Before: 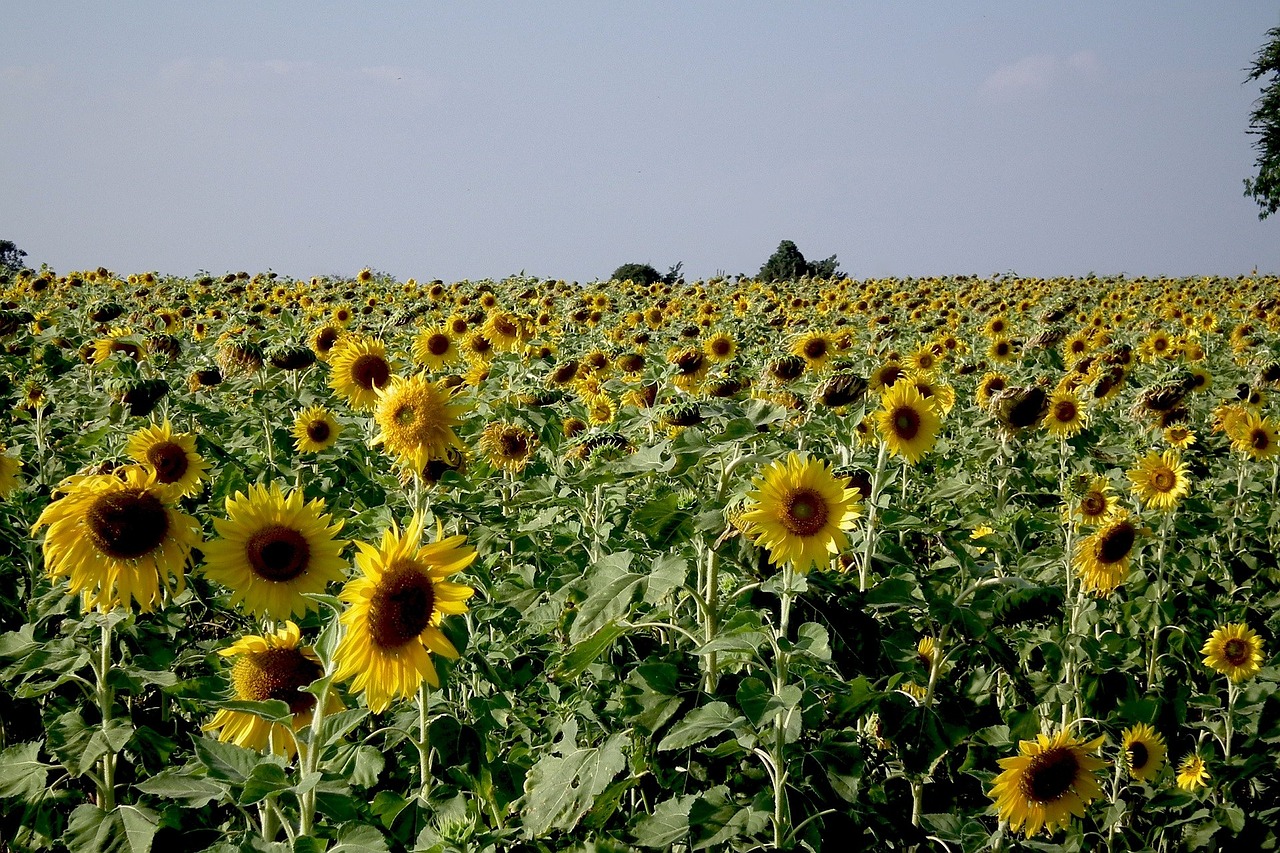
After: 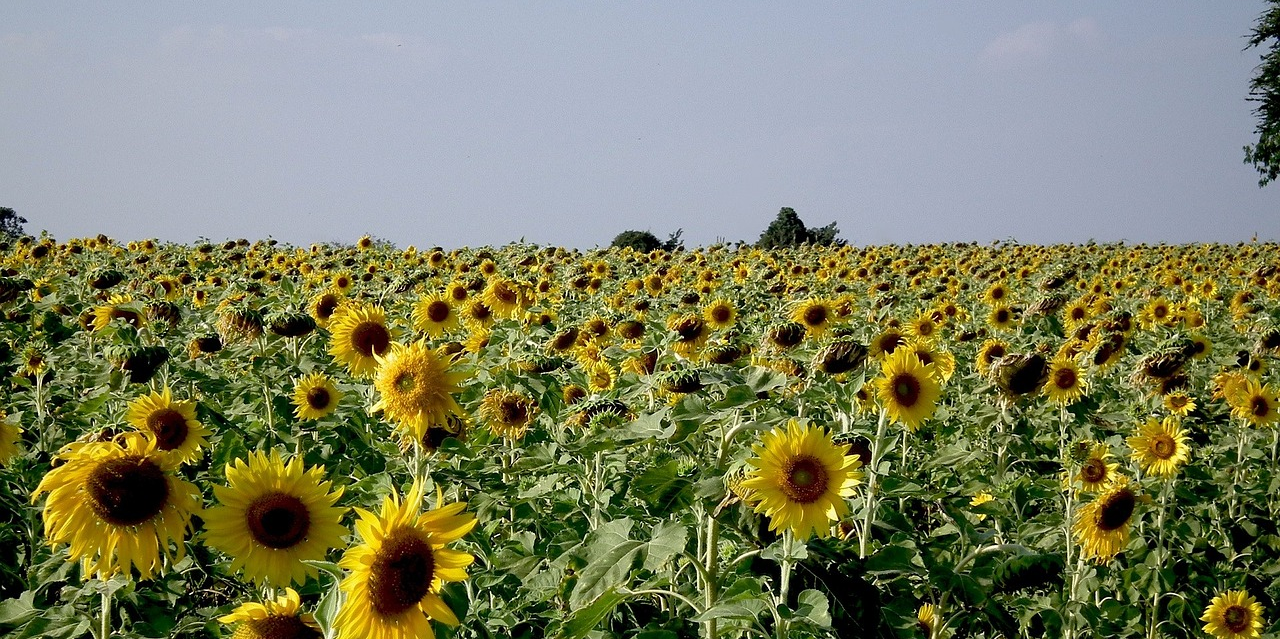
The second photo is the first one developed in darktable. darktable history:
crop: top 3.89%, bottom 21.171%
